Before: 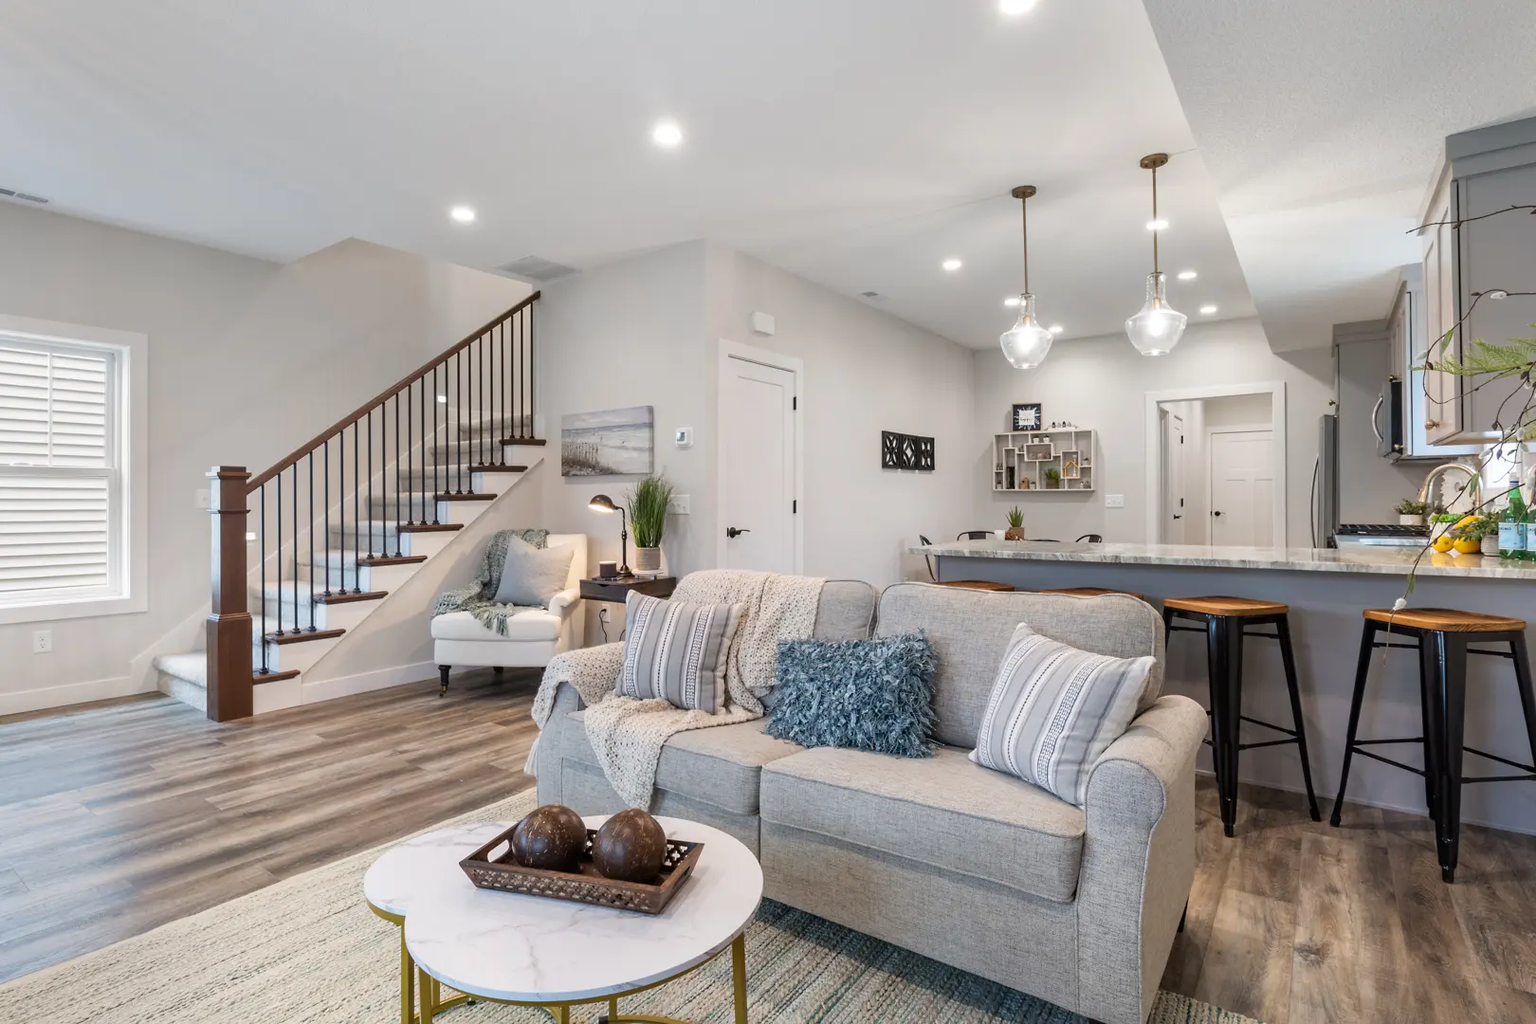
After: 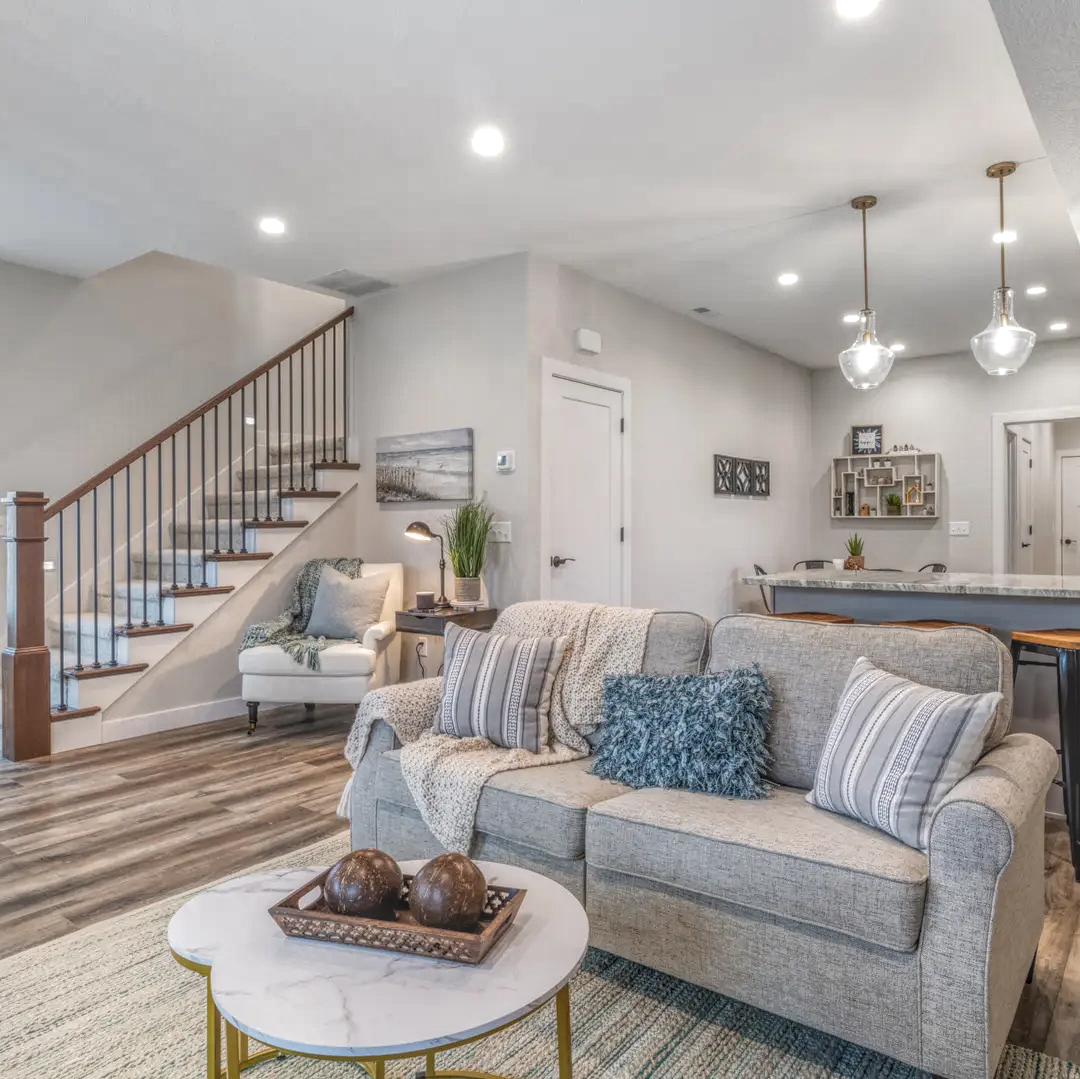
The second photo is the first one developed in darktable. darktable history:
crop and rotate: left 13.348%, right 19.969%
local contrast: highlights 20%, shadows 29%, detail 201%, midtone range 0.2
